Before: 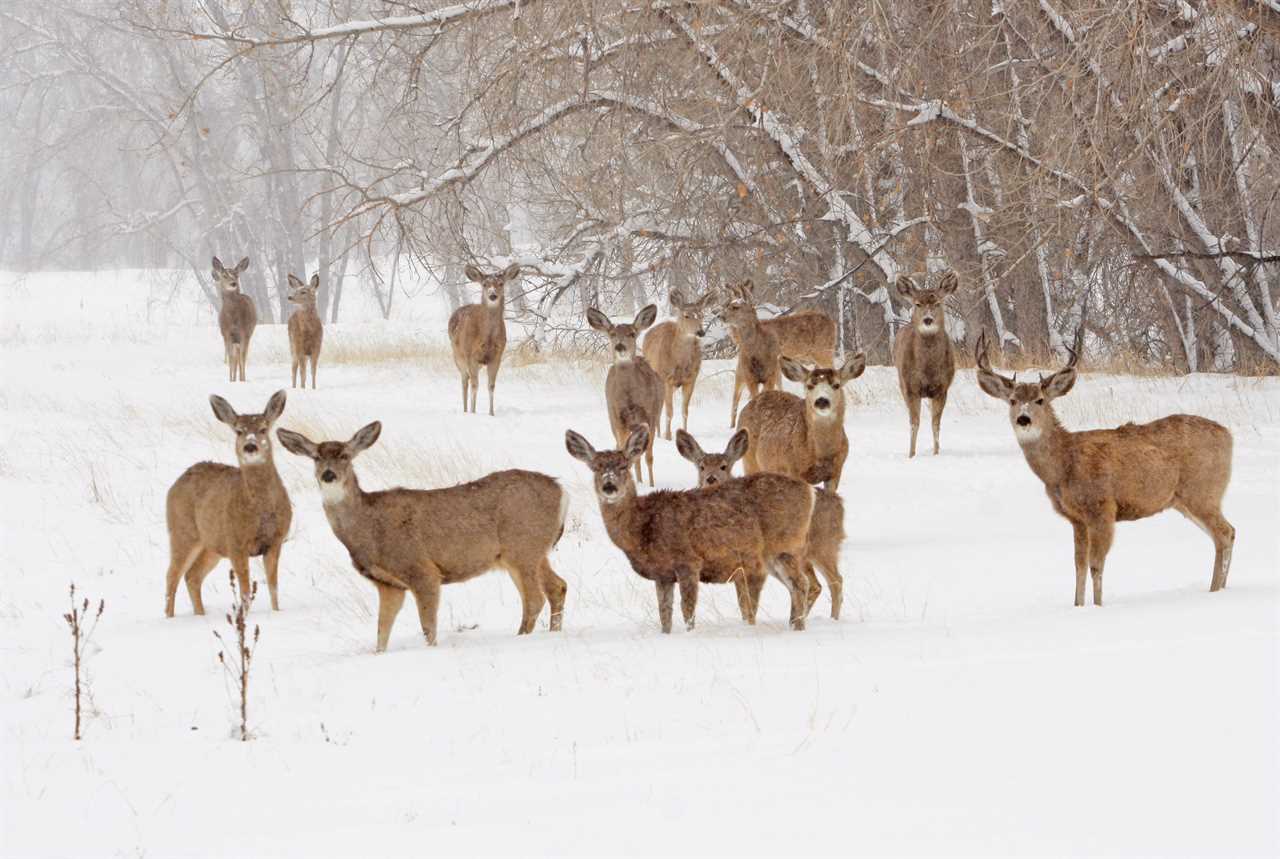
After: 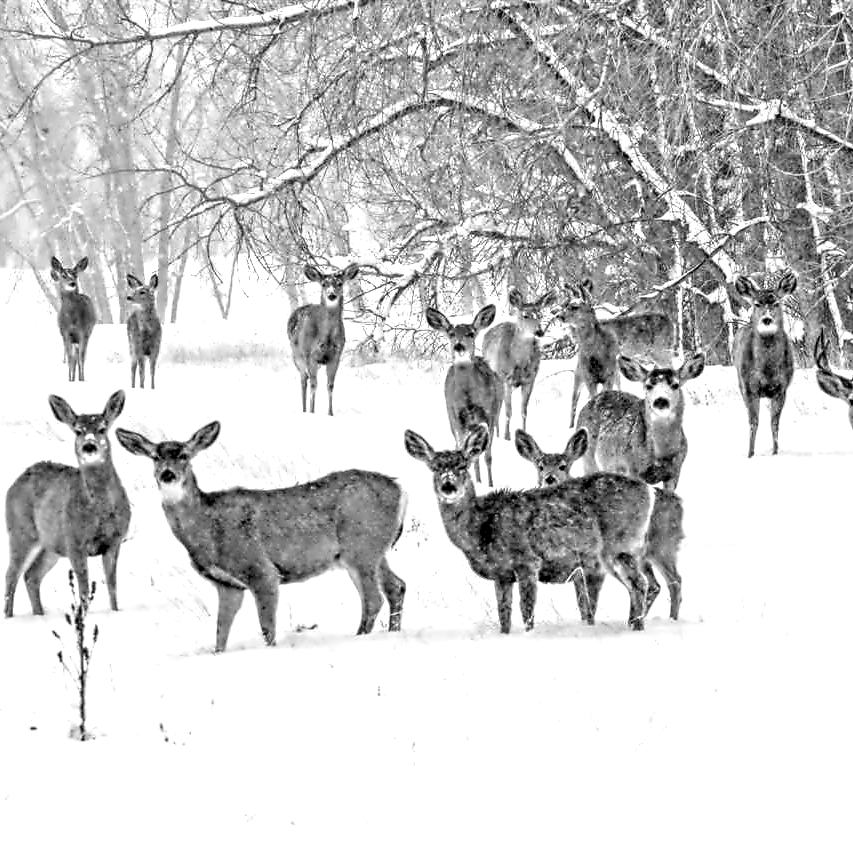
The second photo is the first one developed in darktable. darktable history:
white balance: red 1.127, blue 0.943
crop and rotate: left 12.648%, right 20.685%
base curve: curves: ch0 [(0, 0) (0.283, 0.295) (1, 1)], preserve colors none
local contrast: highlights 79%, shadows 56%, detail 175%, midtone range 0.428
color zones: curves: ch0 [(0.004, 0.588) (0.116, 0.636) (0.259, 0.476) (0.423, 0.464) (0.75, 0.5)]; ch1 [(0, 0) (0.143, 0) (0.286, 0) (0.429, 0) (0.571, 0) (0.714, 0) (0.857, 0)]
contrast equalizer: octaves 7, y [[0.5, 0.542, 0.583, 0.625, 0.667, 0.708], [0.5 ×6], [0.5 ×6], [0, 0.033, 0.067, 0.1, 0.133, 0.167], [0, 0.05, 0.1, 0.15, 0.2, 0.25]]
